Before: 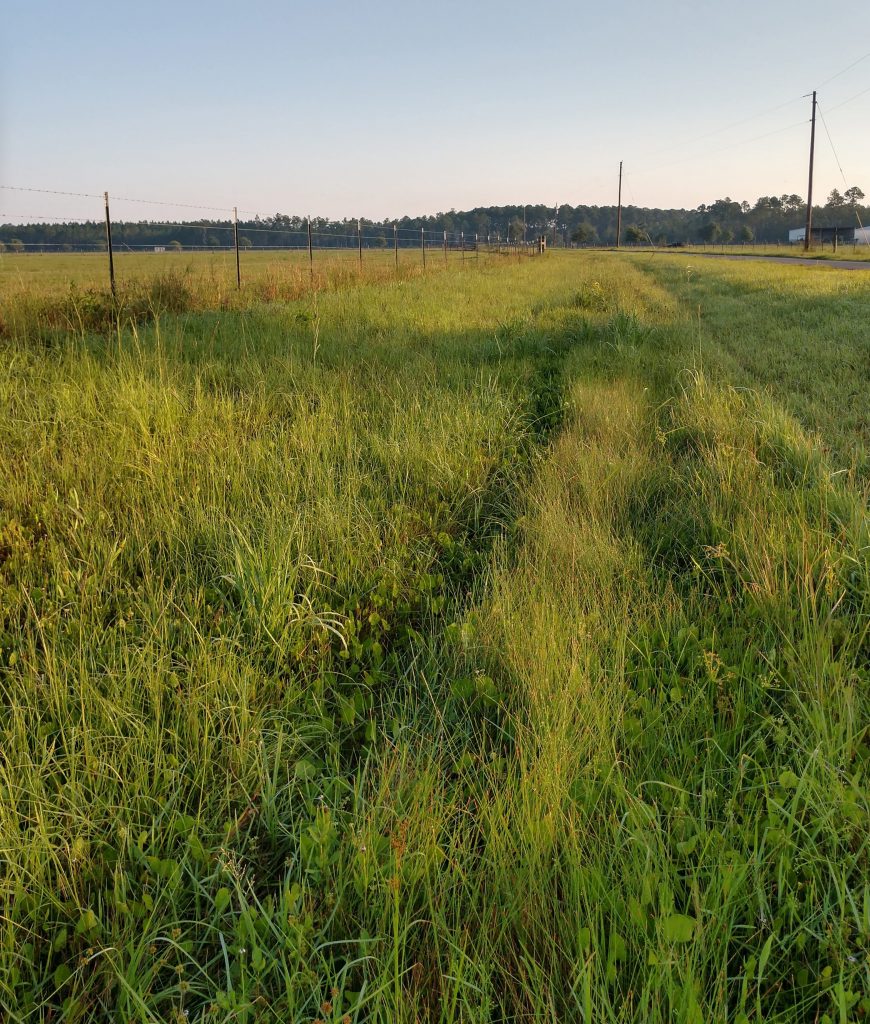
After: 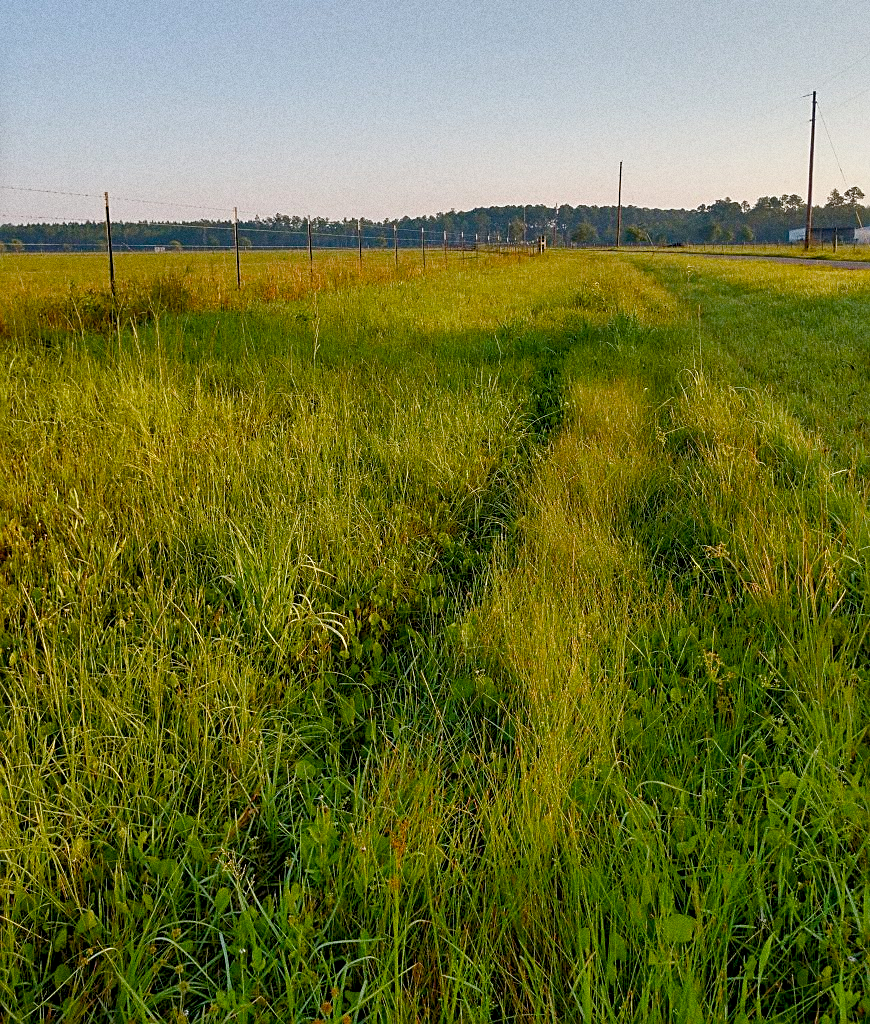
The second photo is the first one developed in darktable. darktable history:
color balance rgb: global offset › luminance -0.5%, perceptual saturation grading › highlights -17.77%, perceptual saturation grading › mid-tones 33.1%, perceptual saturation grading › shadows 50.52%, perceptual brilliance grading › highlights 10.8%, perceptual brilliance grading › shadows -10.8%, global vibrance 24.22%, contrast -25%
sharpen: amount 0.55
grain: coarseness 0.09 ISO, strength 40%
